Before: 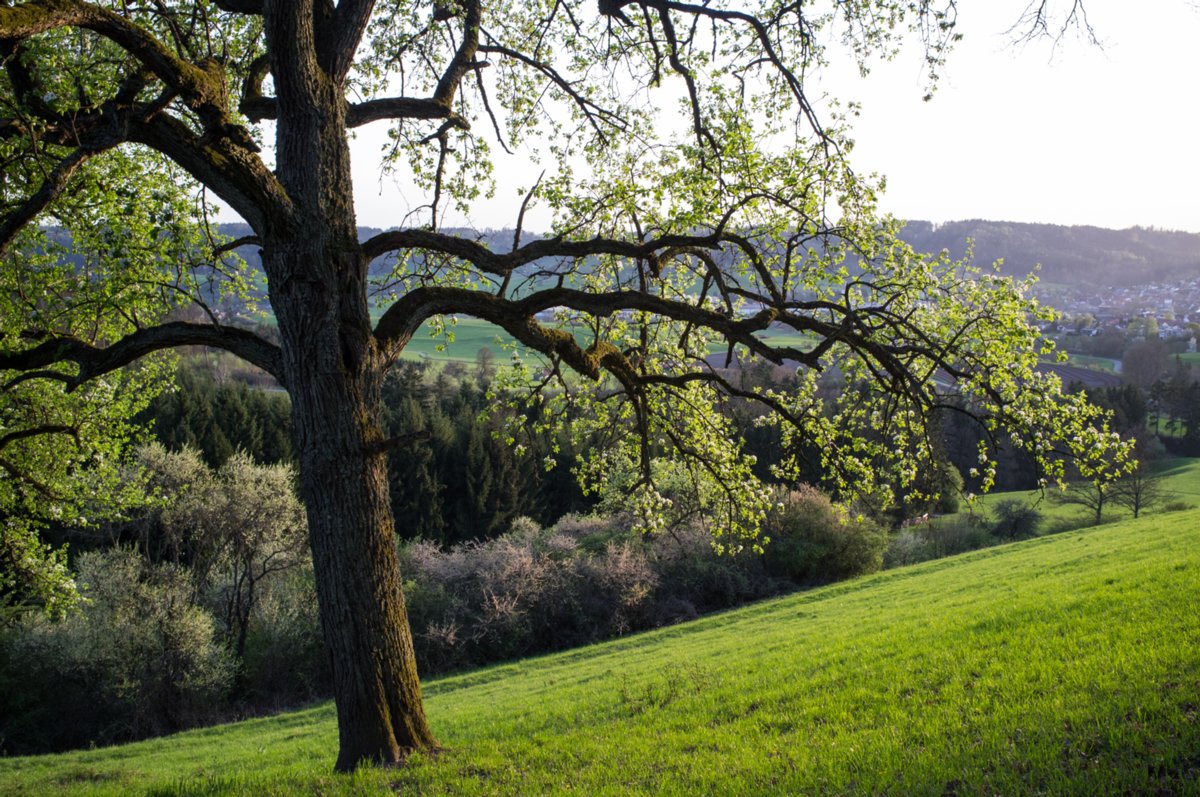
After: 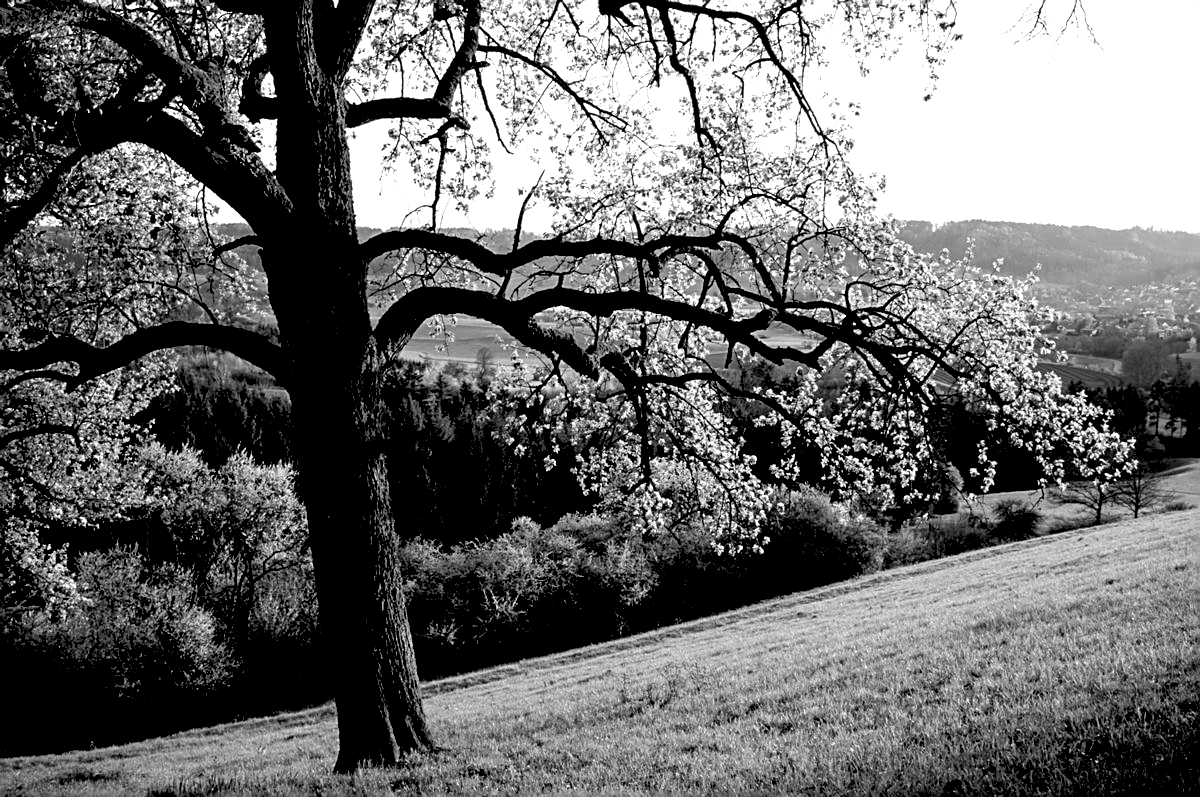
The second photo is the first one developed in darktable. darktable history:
exposure: black level correction 0.04, exposure 0.5 EV, compensate highlight preservation false
velvia: on, module defaults
sharpen: on, module defaults
contrast brightness saturation: saturation -1
